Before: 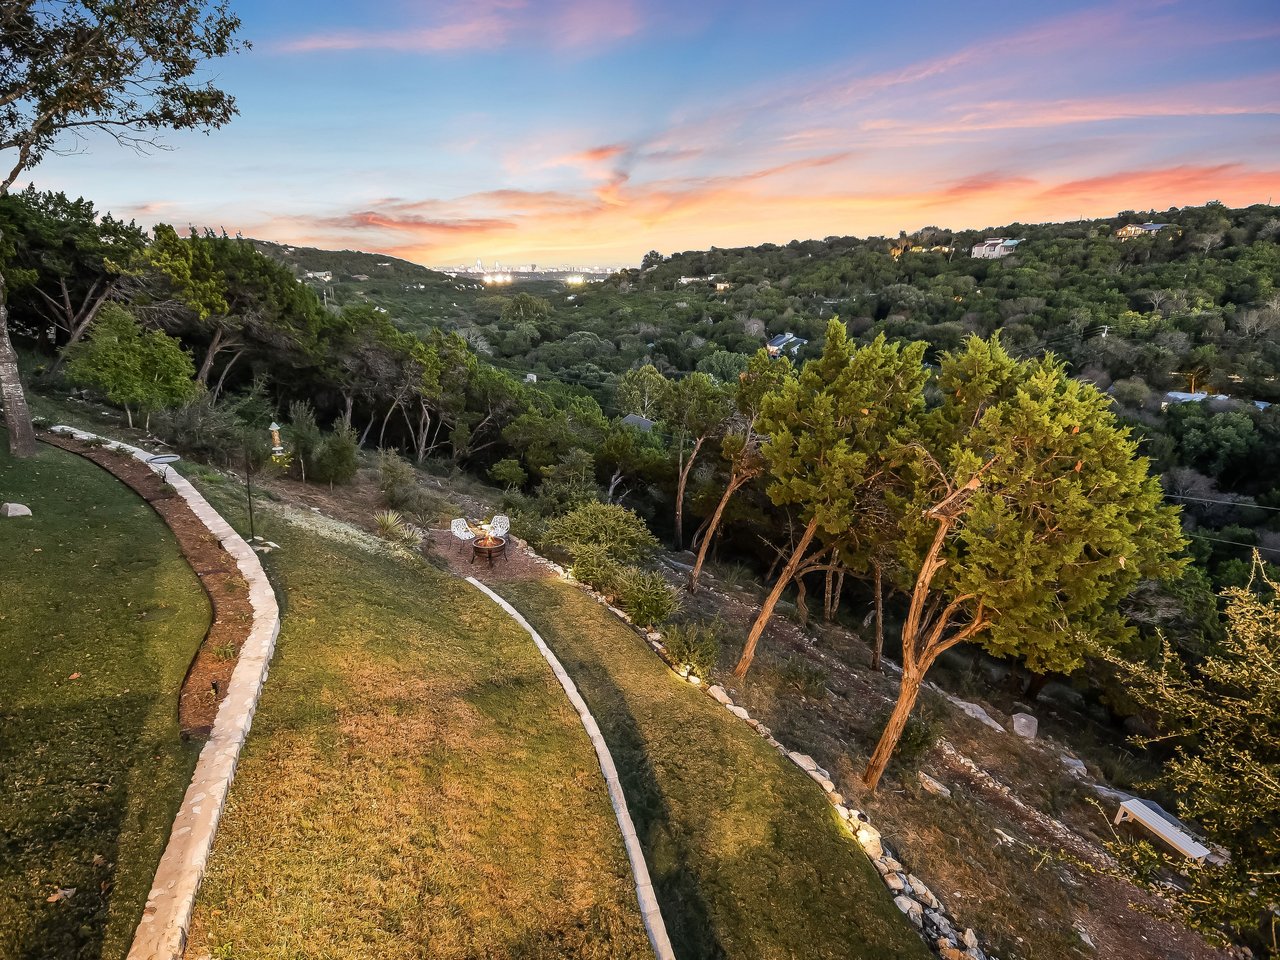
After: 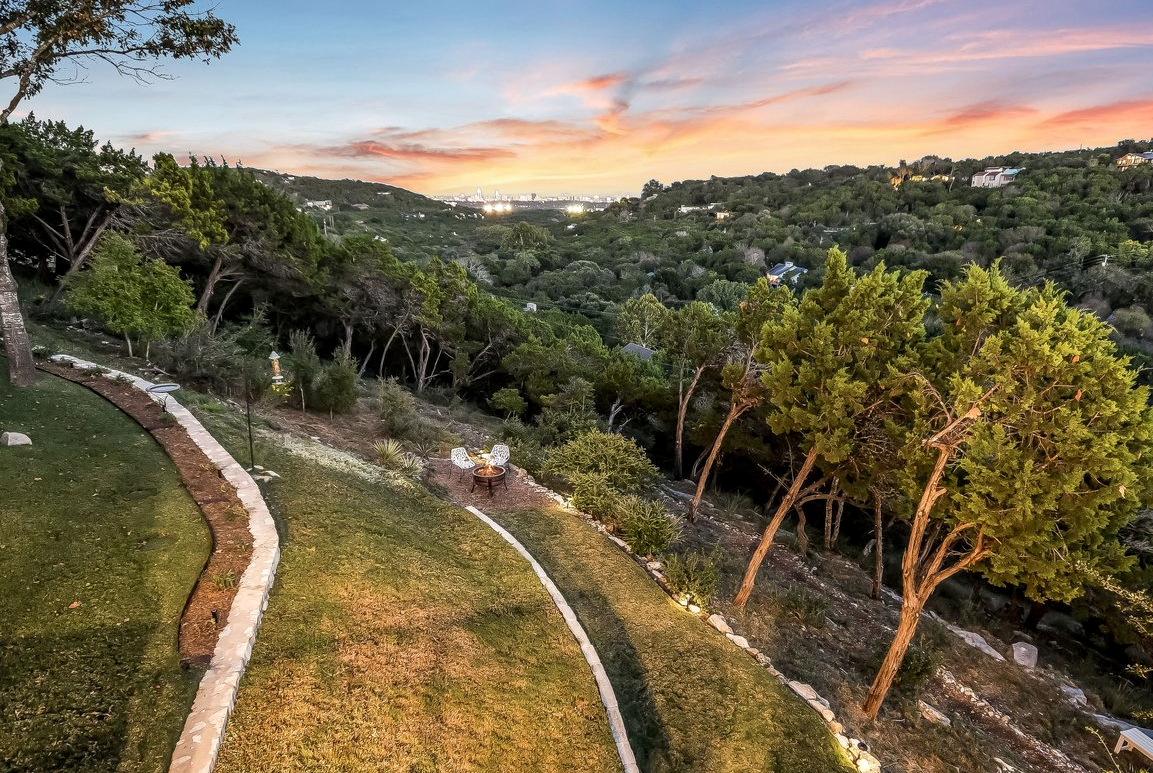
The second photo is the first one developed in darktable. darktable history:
local contrast: on, module defaults
crop: top 7.435%, right 9.886%, bottom 11.974%
